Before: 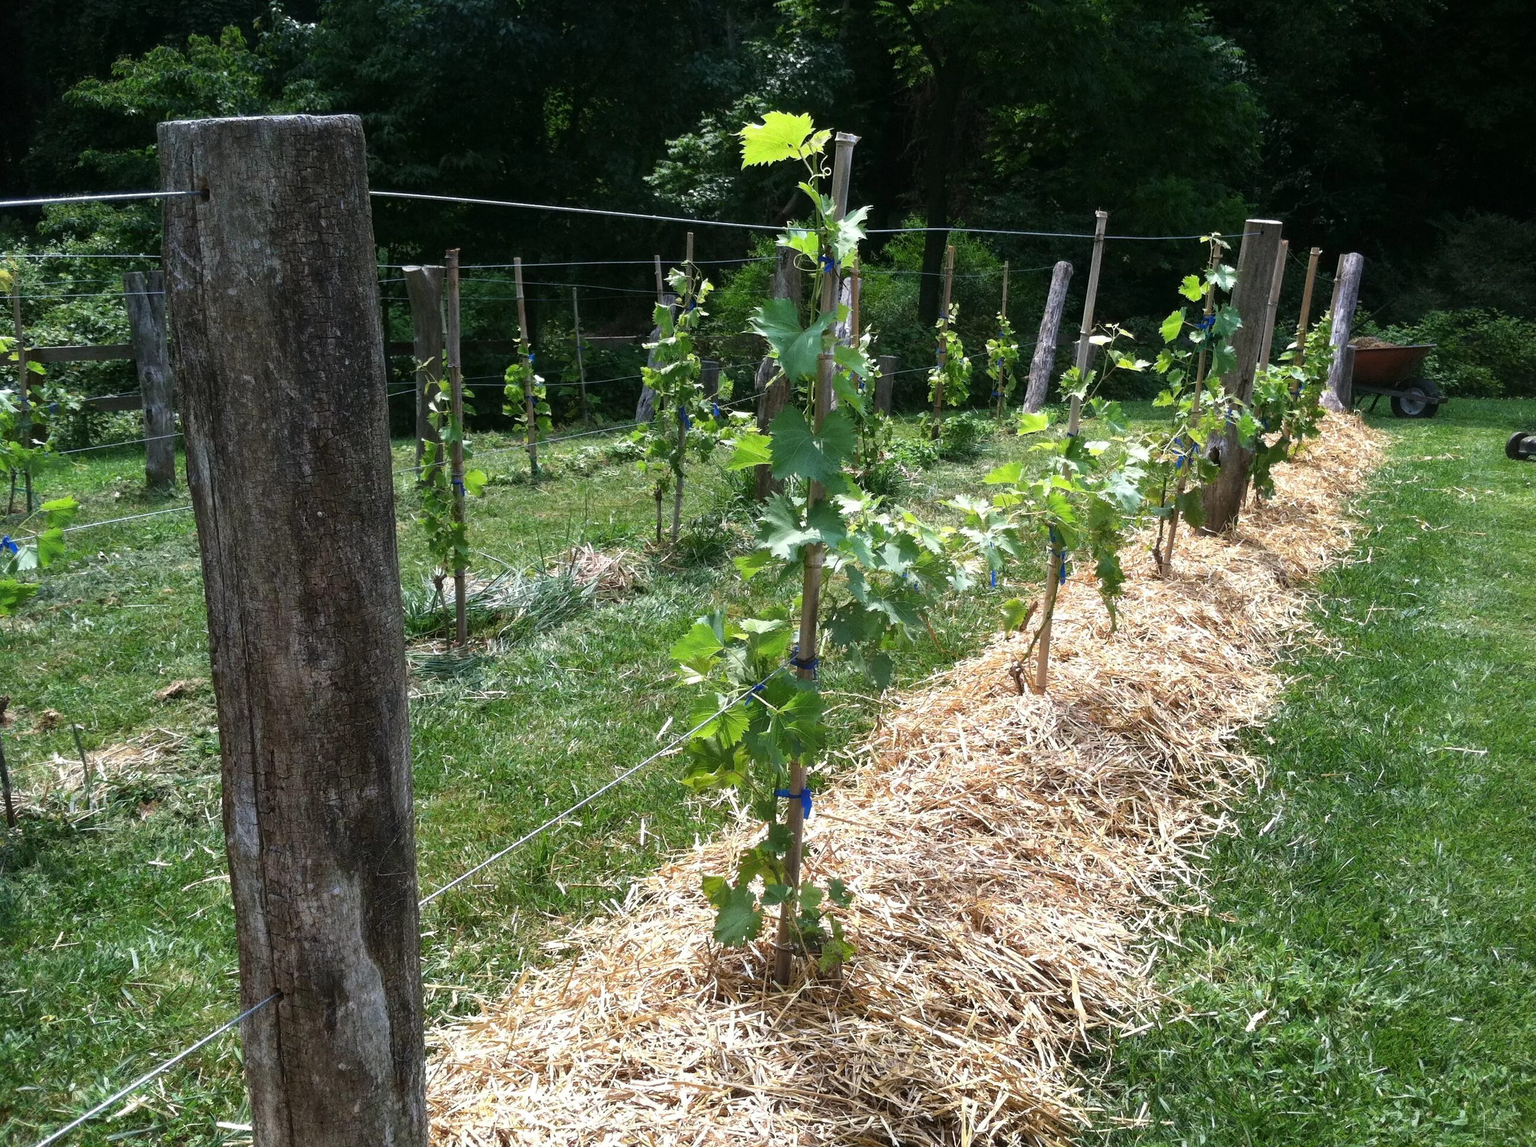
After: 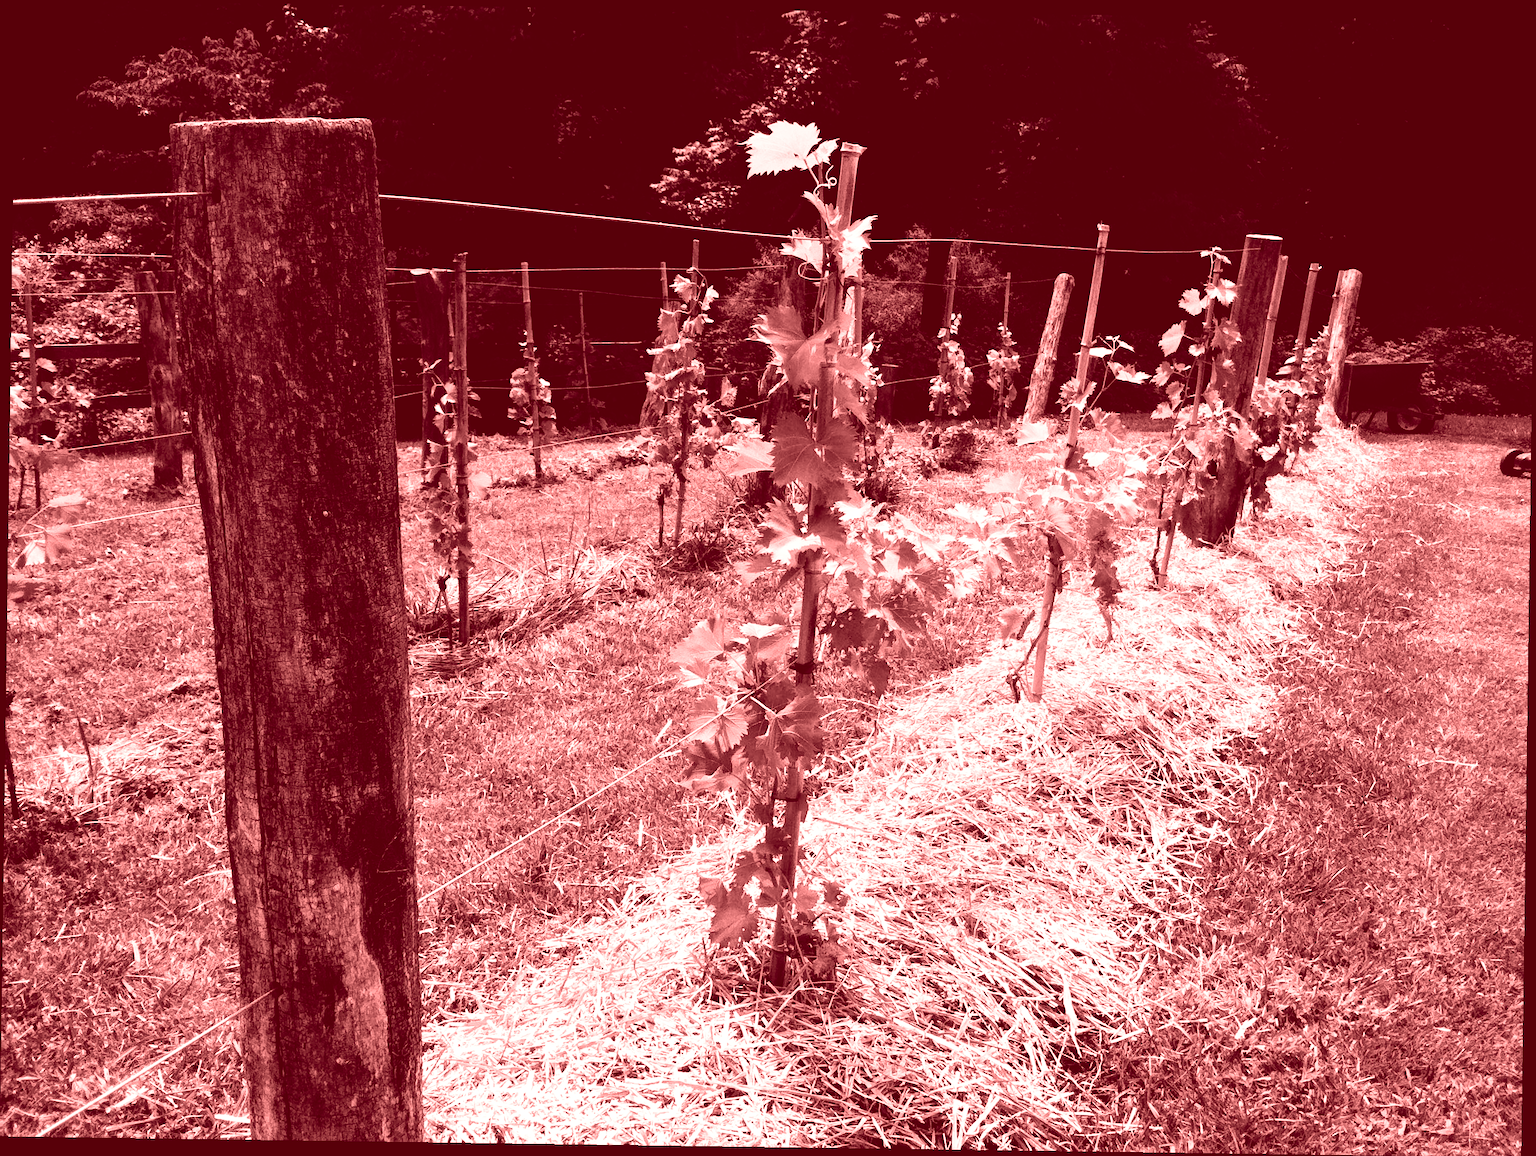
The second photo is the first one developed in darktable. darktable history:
filmic rgb: black relative exposure -5.42 EV, white relative exposure 2.85 EV, dynamic range scaling -37.73%, hardness 4, contrast 1.605, highlights saturation mix -0.93%
rotate and perspective: rotation 0.8°, automatic cropping off
colorize: saturation 60%, source mix 100%
